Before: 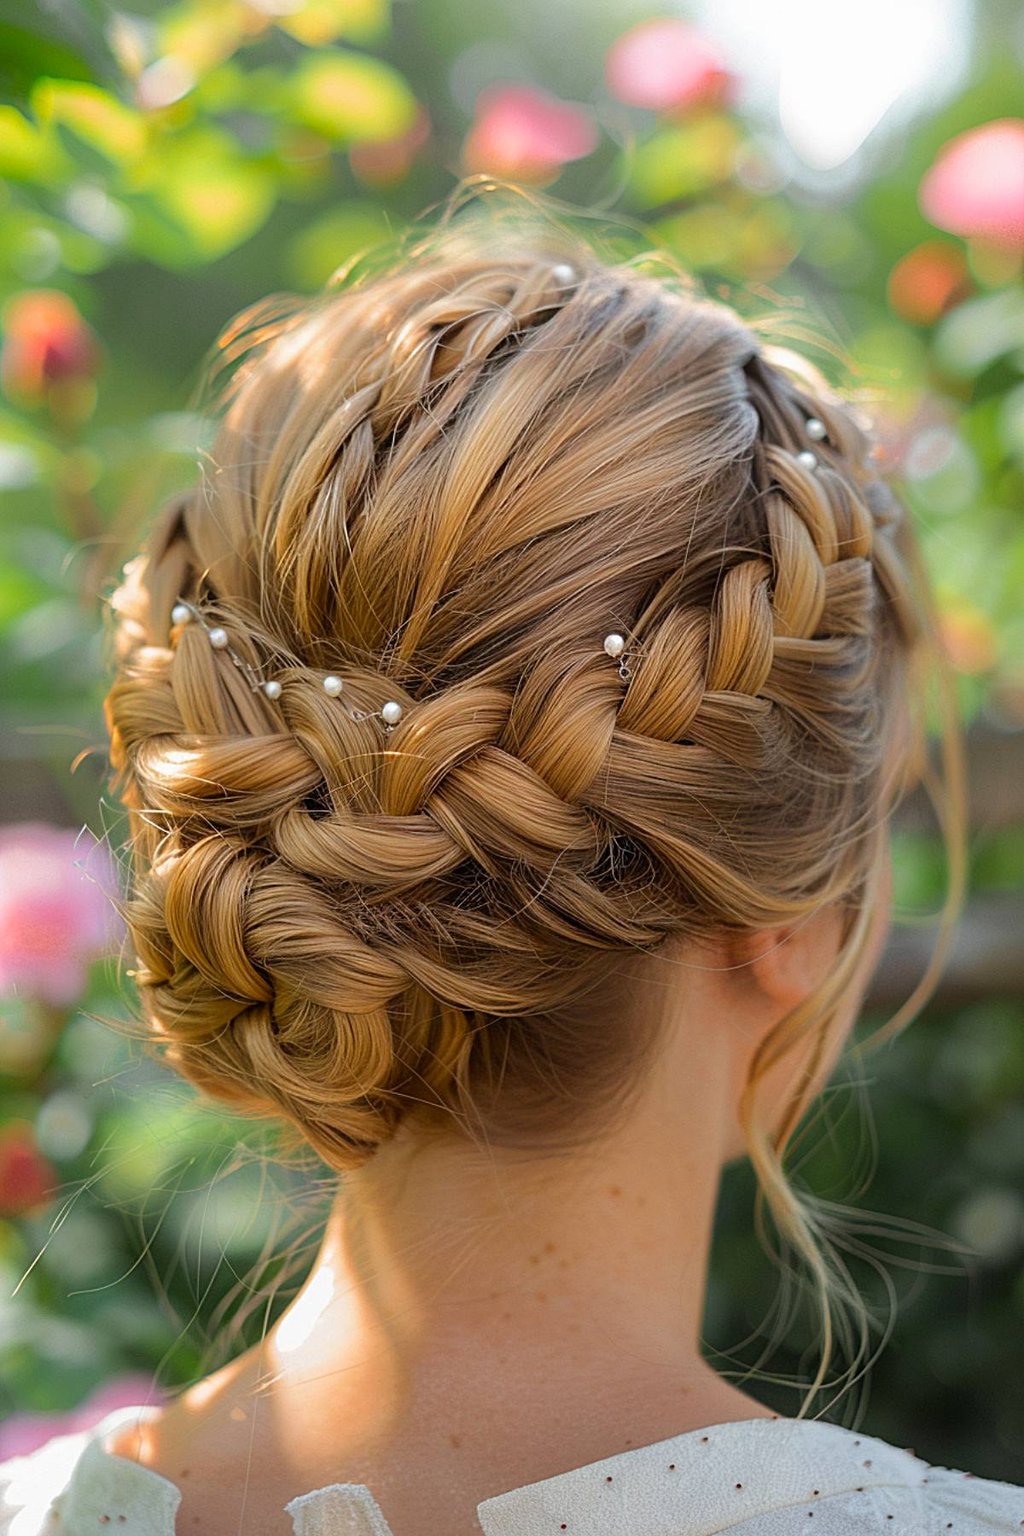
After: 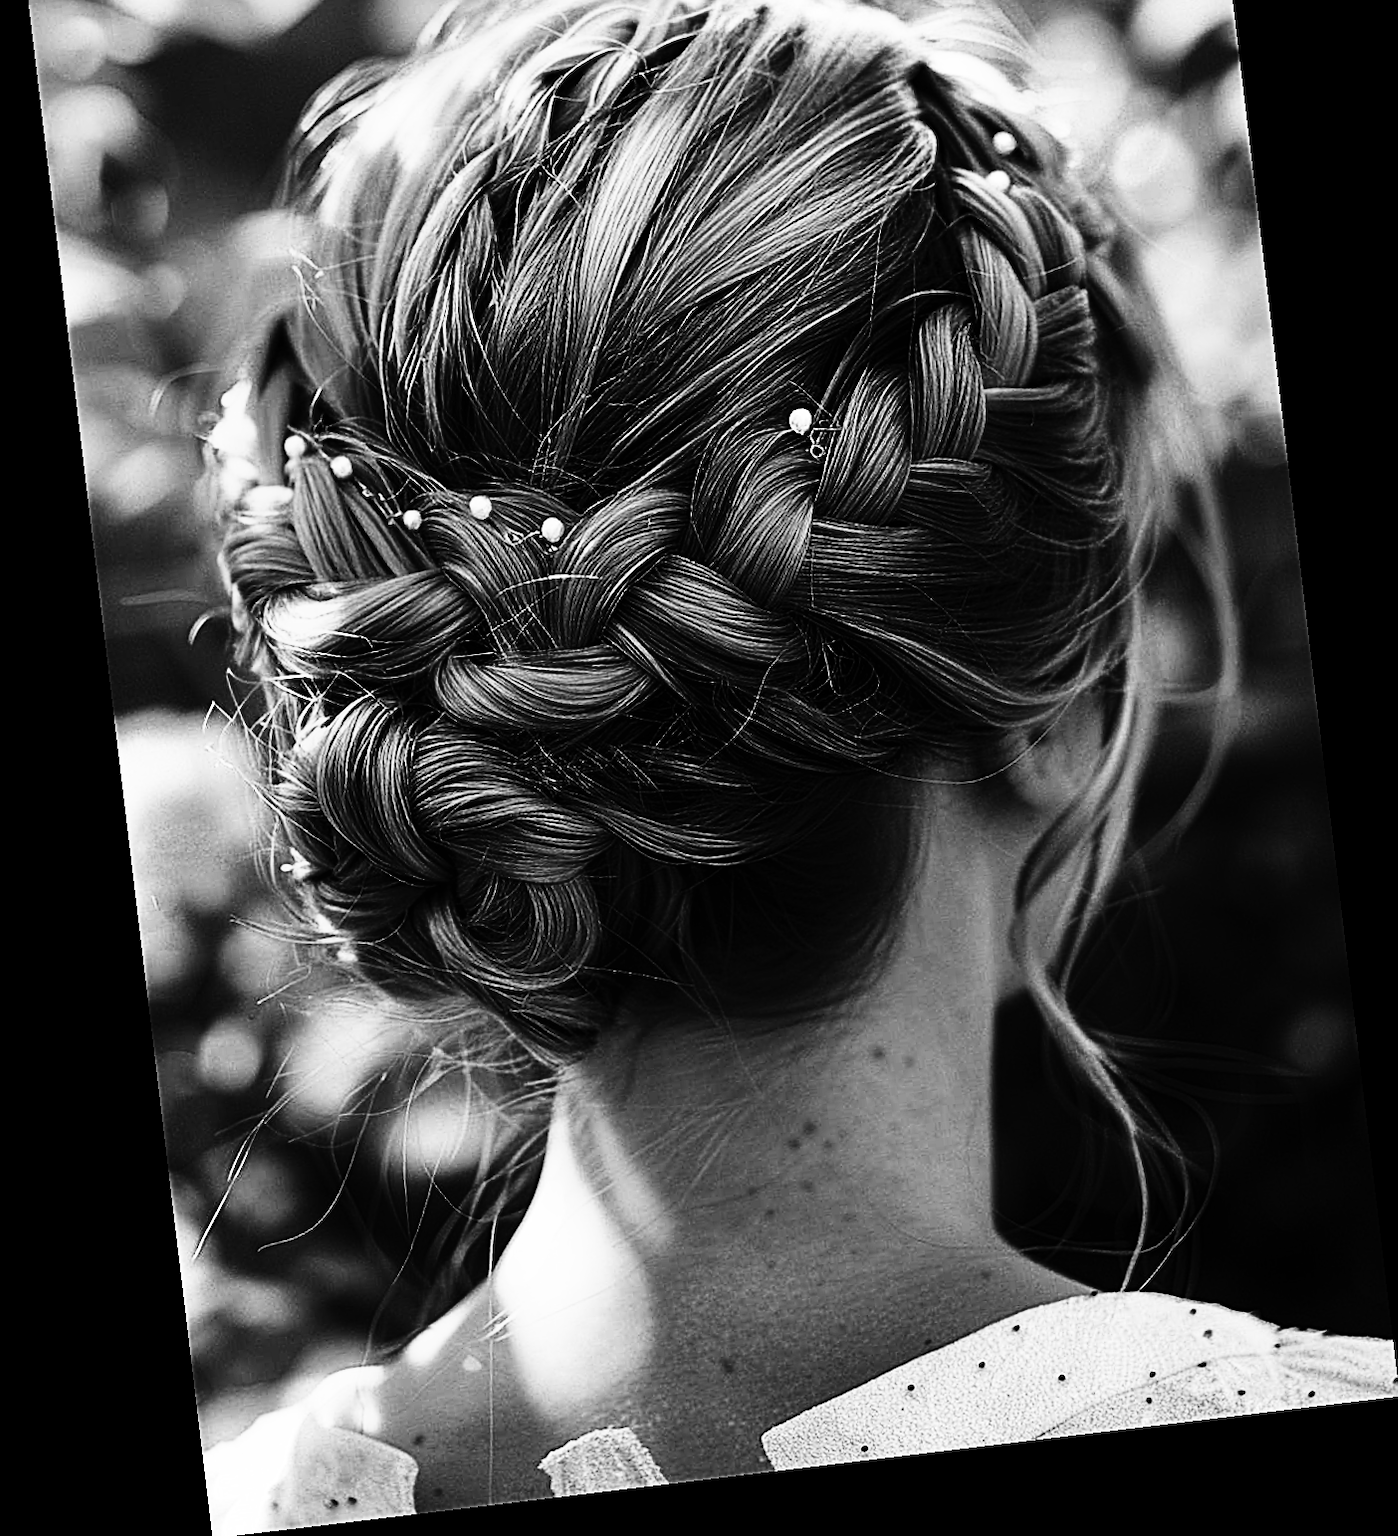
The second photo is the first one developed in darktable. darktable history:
monochrome: on, module defaults
contrast brightness saturation: contrast 0.24, brightness -0.24, saturation 0.14
sharpen: on, module defaults
tone curve: curves: ch0 [(0, 0) (0.003, 0.003) (0.011, 0.006) (0.025, 0.01) (0.044, 0.016) (0.069, 0.02) (0.1, 0.025) (0.136, 0.034) (0.177, 0.051) (0.224, 0.08) (0.277, 0.131) (0.335, 0.209) (0.399, 0.328) (0.468, 0.47) (0.543, 0.629) (0.623, 0.788) (0.709, 0.903) (0.801, 0.965) (0.898, 0.989) (1, 1)], preserve colors none
rotate and perspective: rotation -6.83°, automatic cropping off
crop and rotate: top 19.998%
